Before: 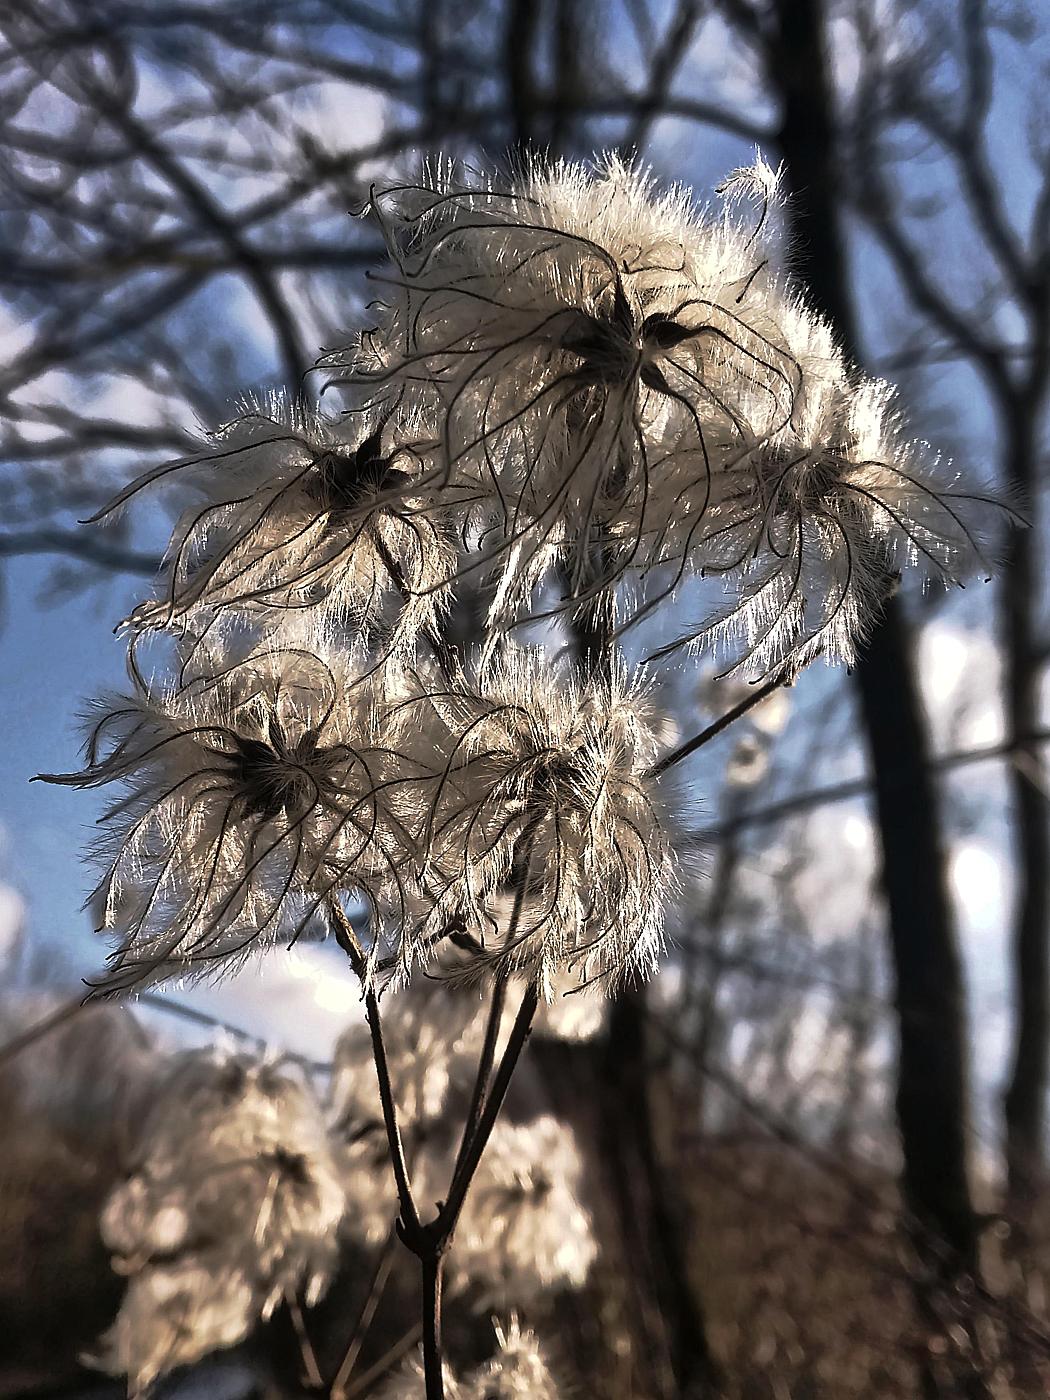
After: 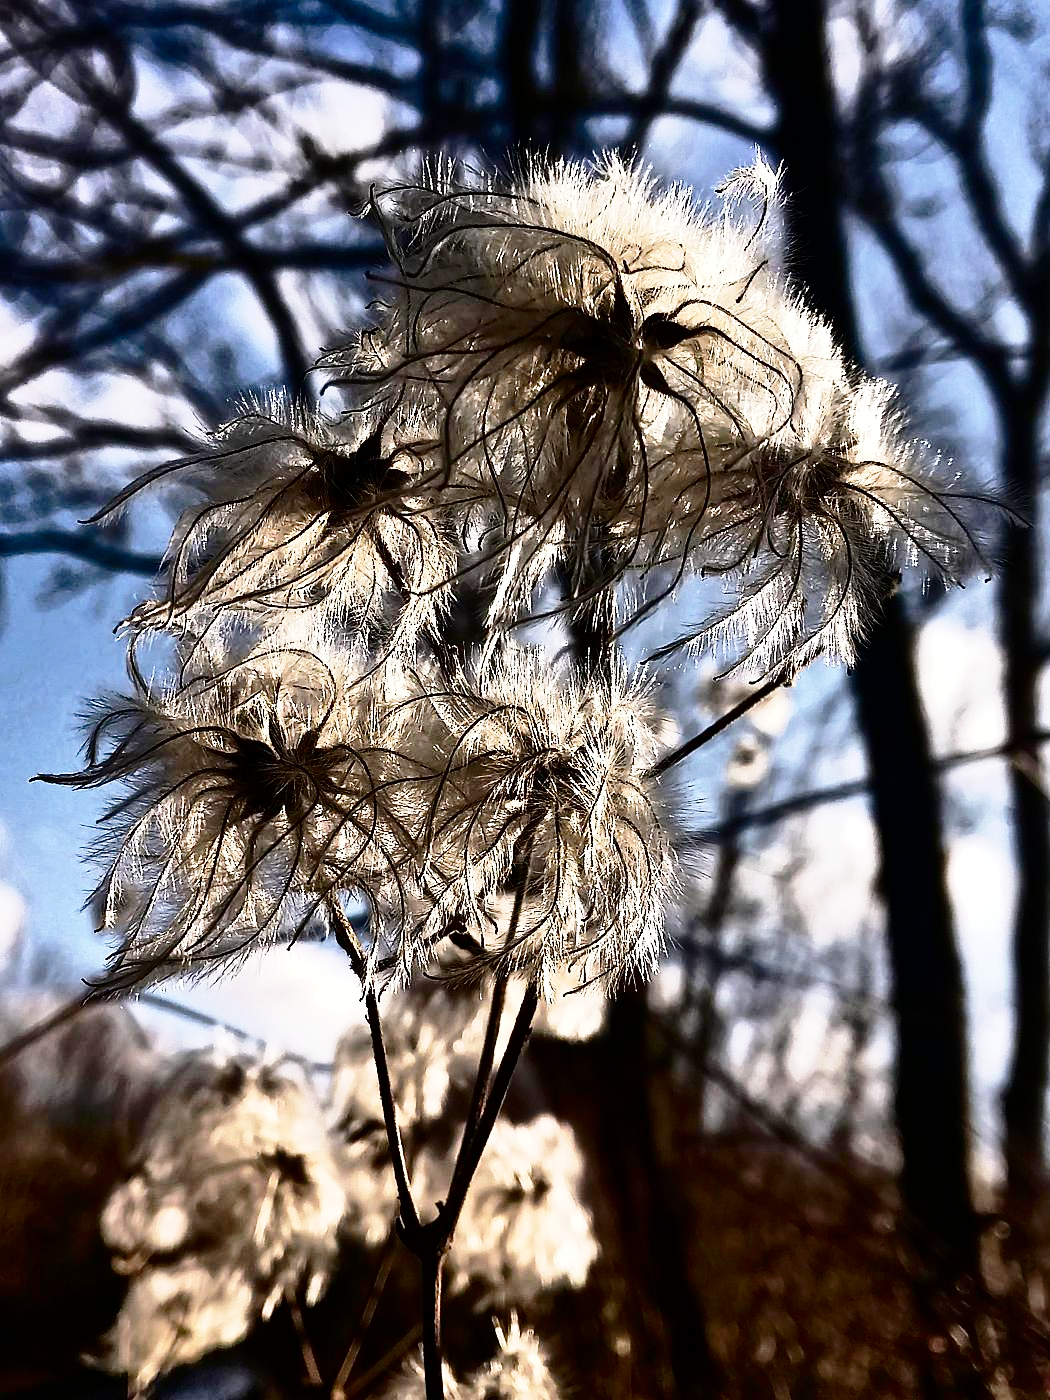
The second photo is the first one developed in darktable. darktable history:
contrast brightness saturation: contrast 0.241, brightness -0.226, saturation 0.143
base curve: curves: ch0 [(0, 0) (0.028, 0.03) (0.121, 0.232) (0.46, 0.748) (0.859, 0.968) (1, 1)], preserve colors none
